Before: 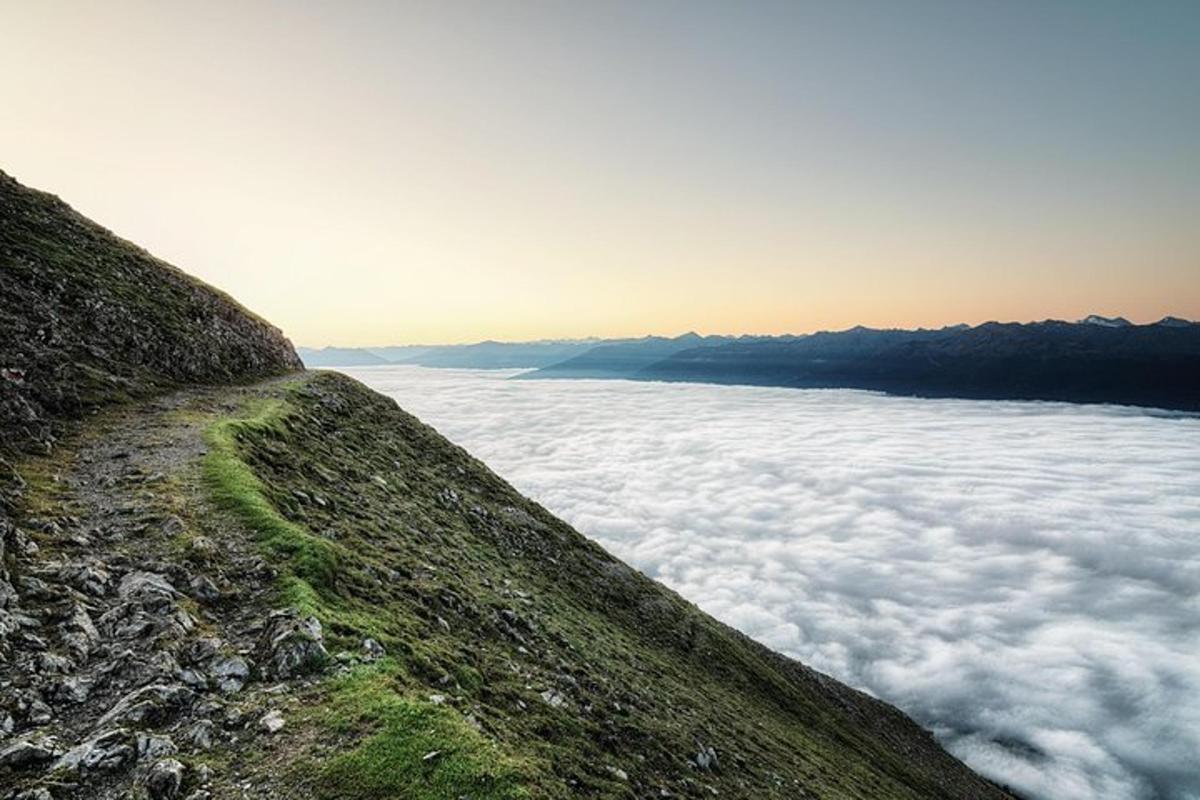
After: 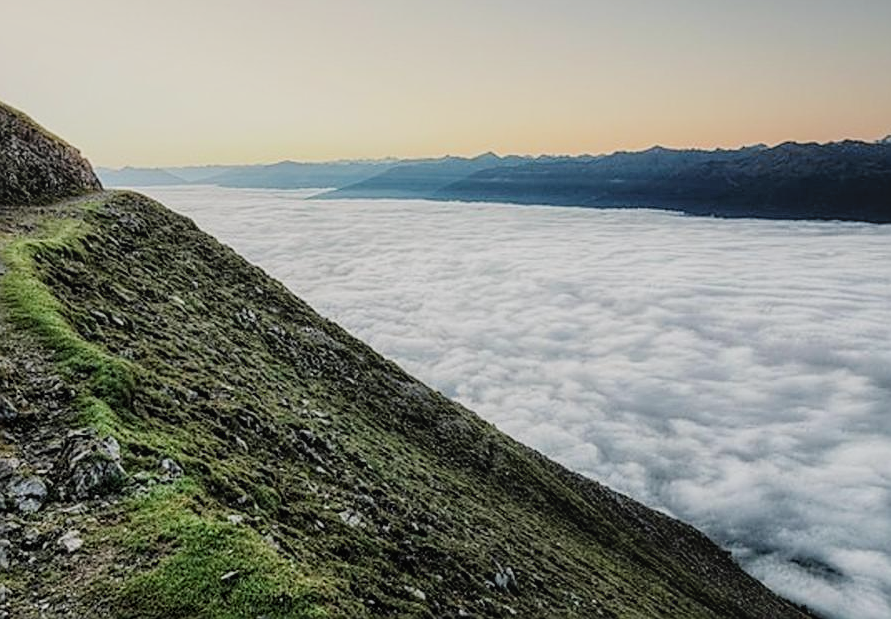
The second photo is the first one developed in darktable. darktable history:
sharpen: on, module defaults
crop: left 16.883%, top 22.542%, right 8.838%
filmic rgb: black relative exposure -7.98 EV, white relative exposure 3.93 EV, hardness 4.25
local contrast: detail 110%
